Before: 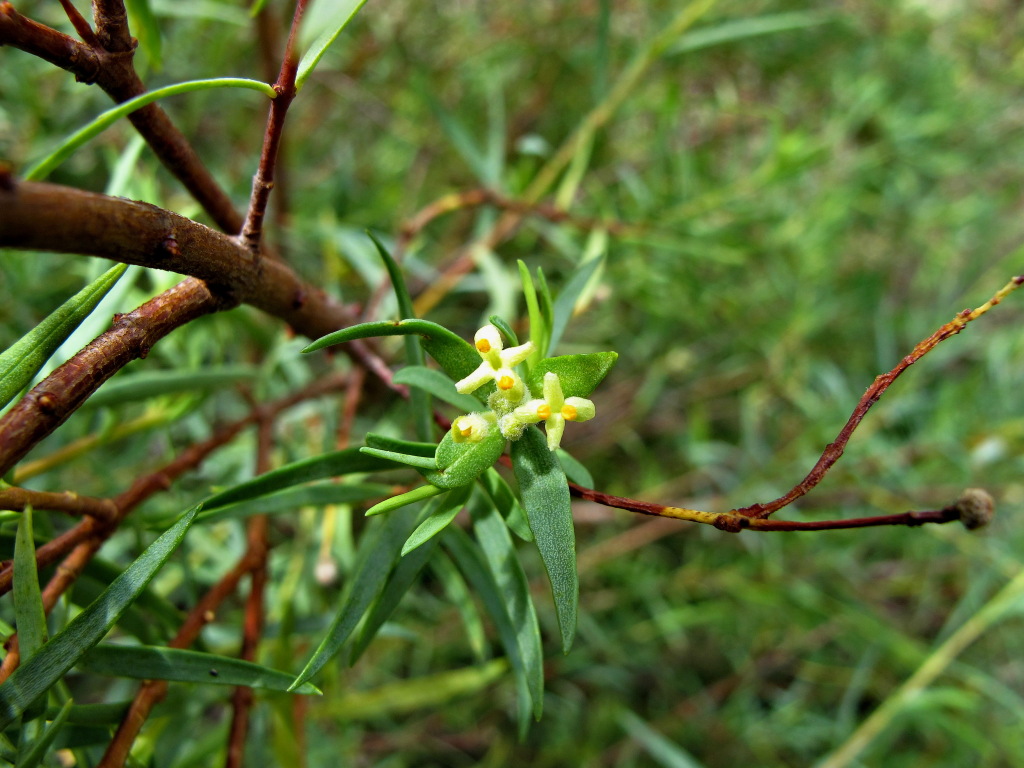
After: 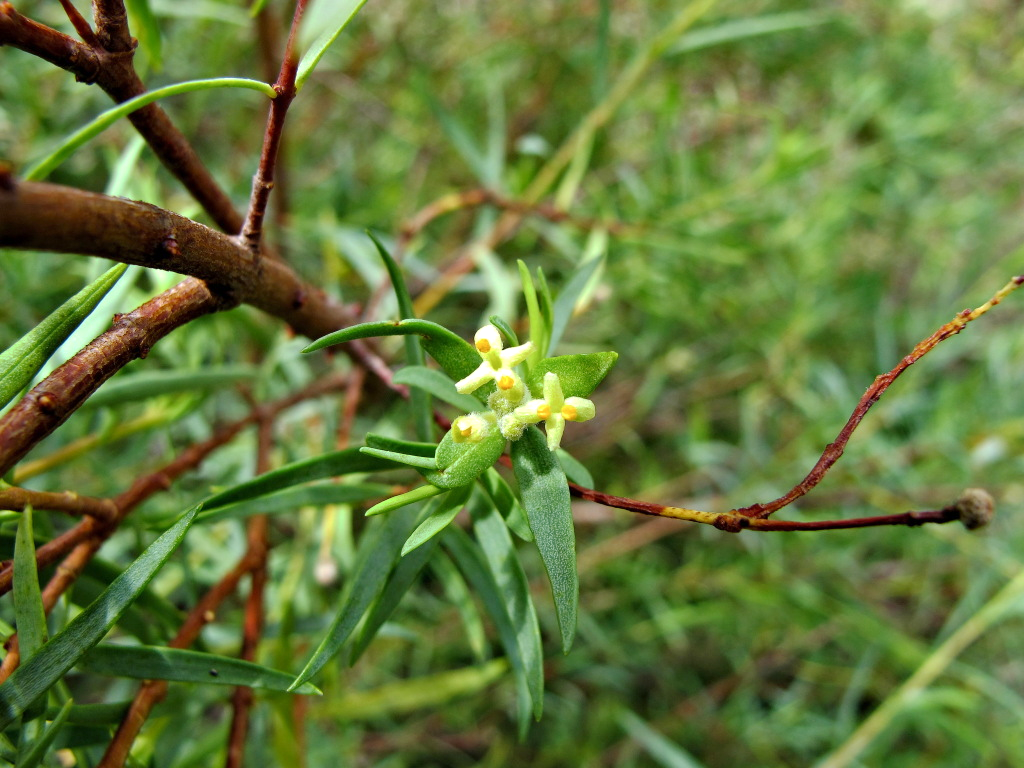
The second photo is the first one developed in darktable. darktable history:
exposure: exposure 0.226 EV, compensate exposure bias true, compensate highlight preservation false
base curve: curves: ch0 [(0, 0) (0.235, 0.266) (0.503, 0.496) (0.786, 0.72) (1, 1)], preserve colors none
